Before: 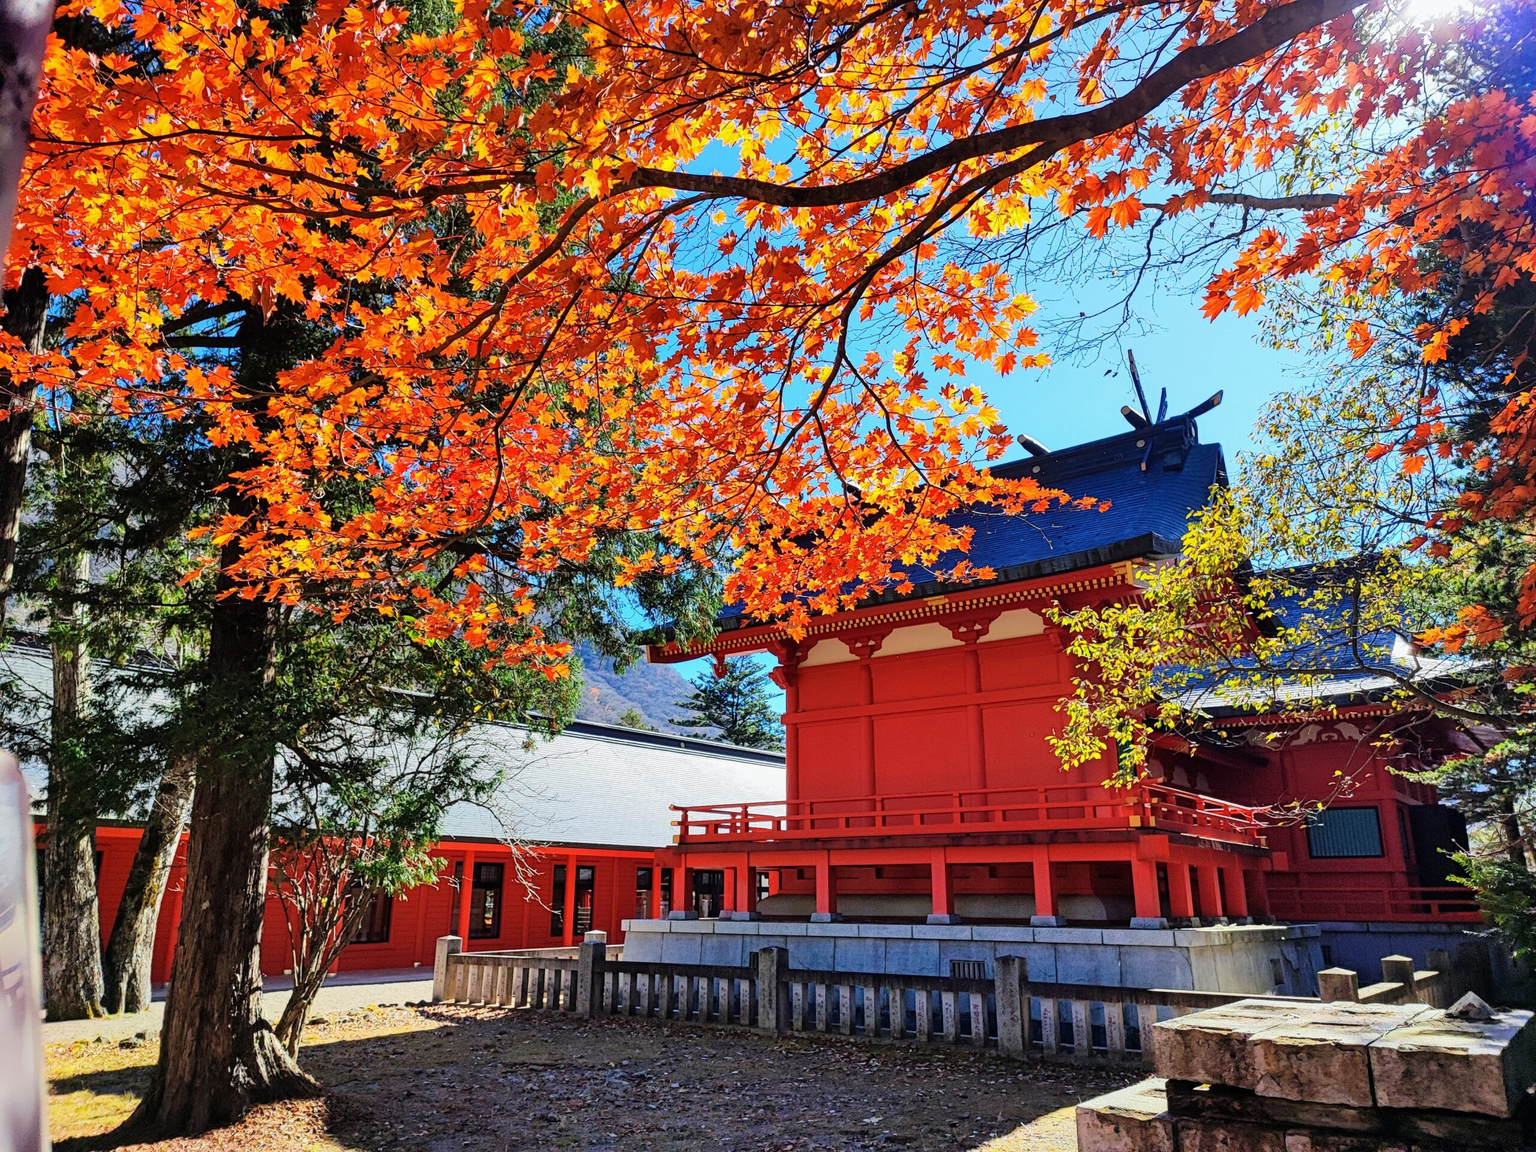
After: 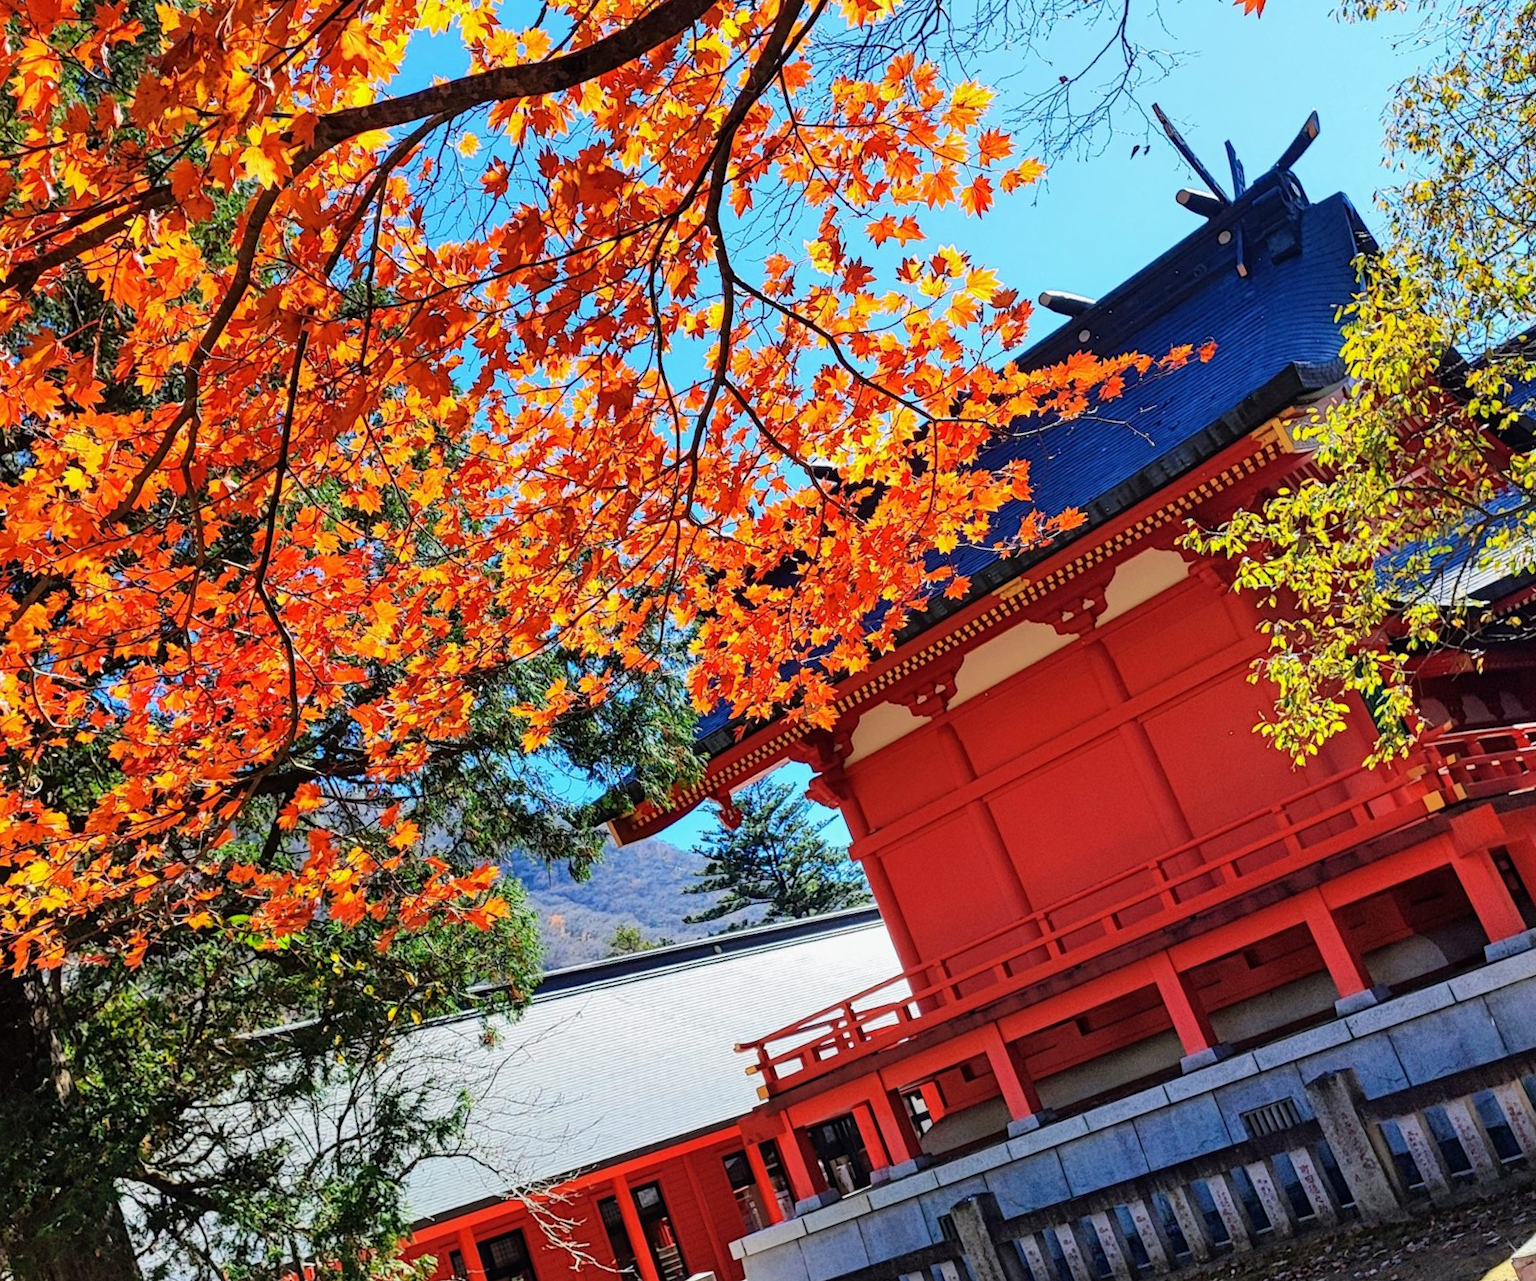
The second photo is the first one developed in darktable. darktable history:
crop and rotate: angle 21.22°, left 6.802%, right 4.347%, bottom 1.14%
